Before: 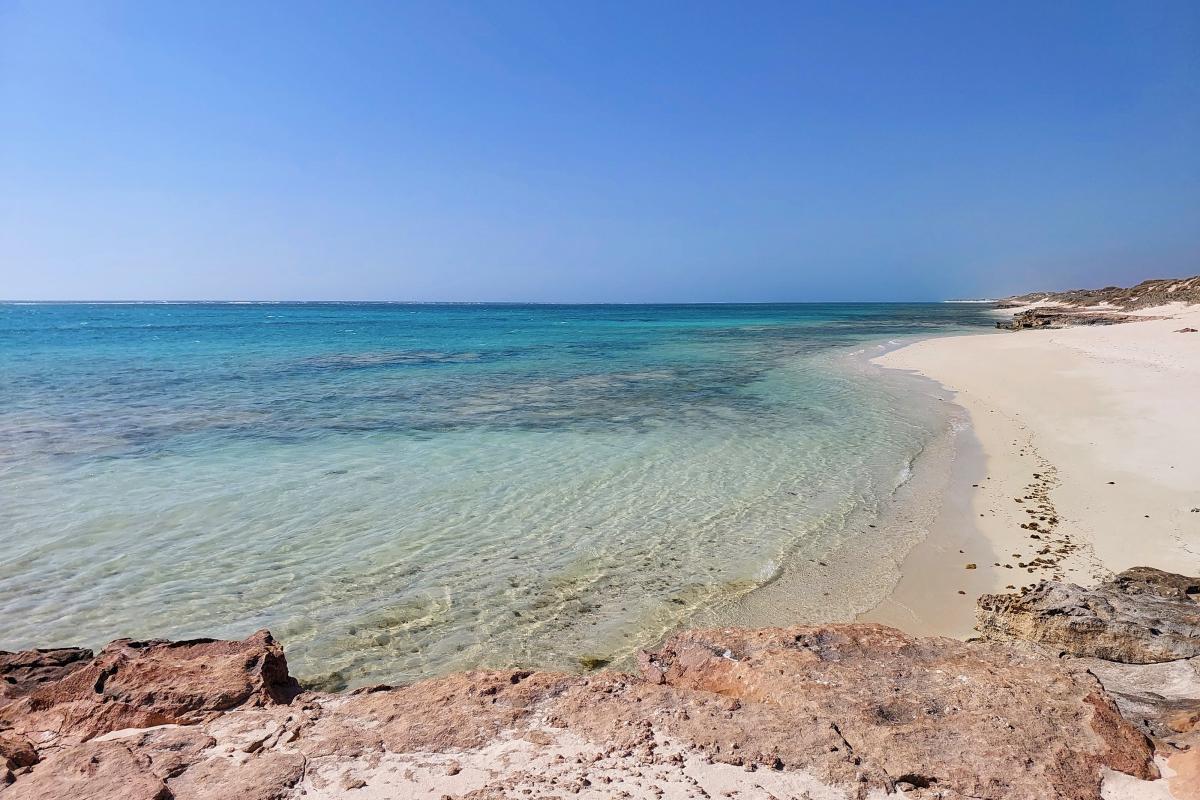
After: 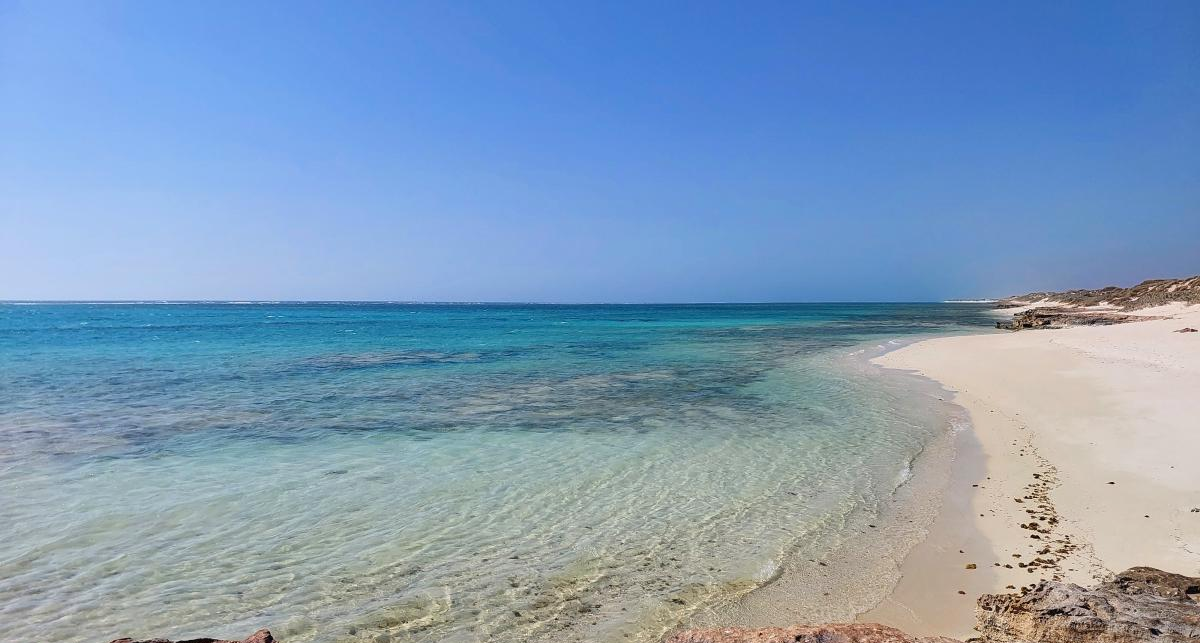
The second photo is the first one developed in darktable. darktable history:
crop: bottom 19.611%
tone equalizer: on, module defaults
contrast brightness saturation: contrast -0.017, brightness -0.015, saturation 0.027
